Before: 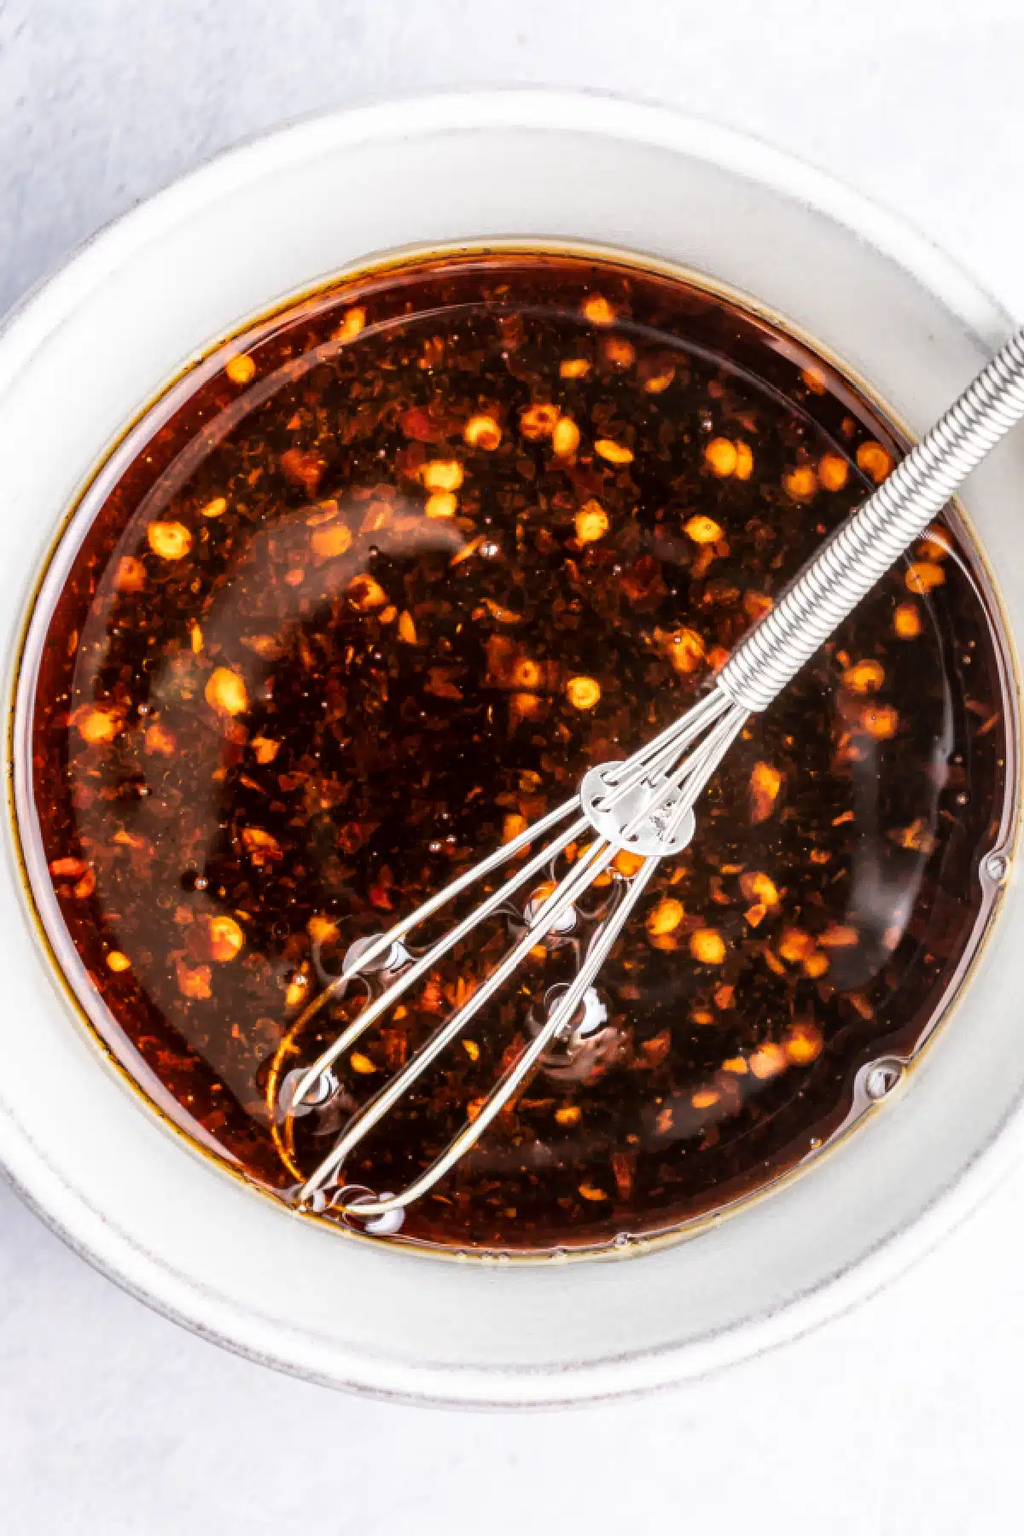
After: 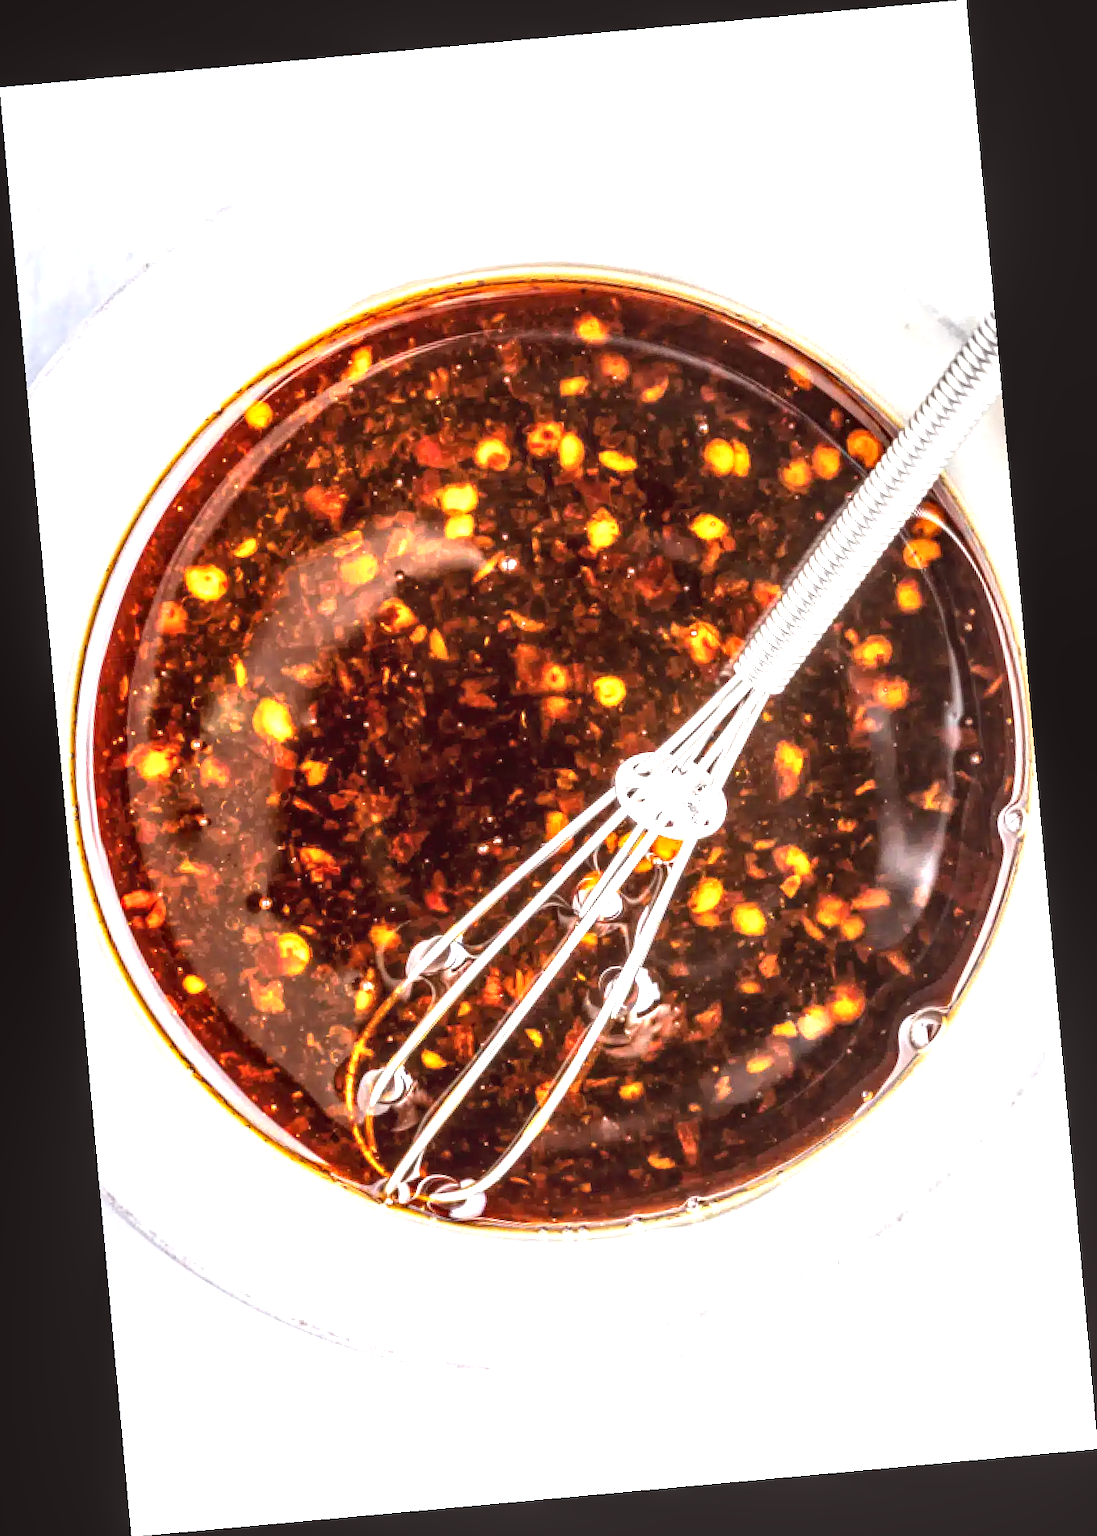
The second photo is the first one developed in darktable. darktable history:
rotate and perspective: rotation -5.2°, automatic cropping off
color balance: mode lift, gamma, gain (sRGB), lift [1, 1.049, 1, 1]
exposure: black level correction 0, exposure 1.125 EV, compensate exposure bias true, compensate highlight preservation false
local contrast: on, module defaults
